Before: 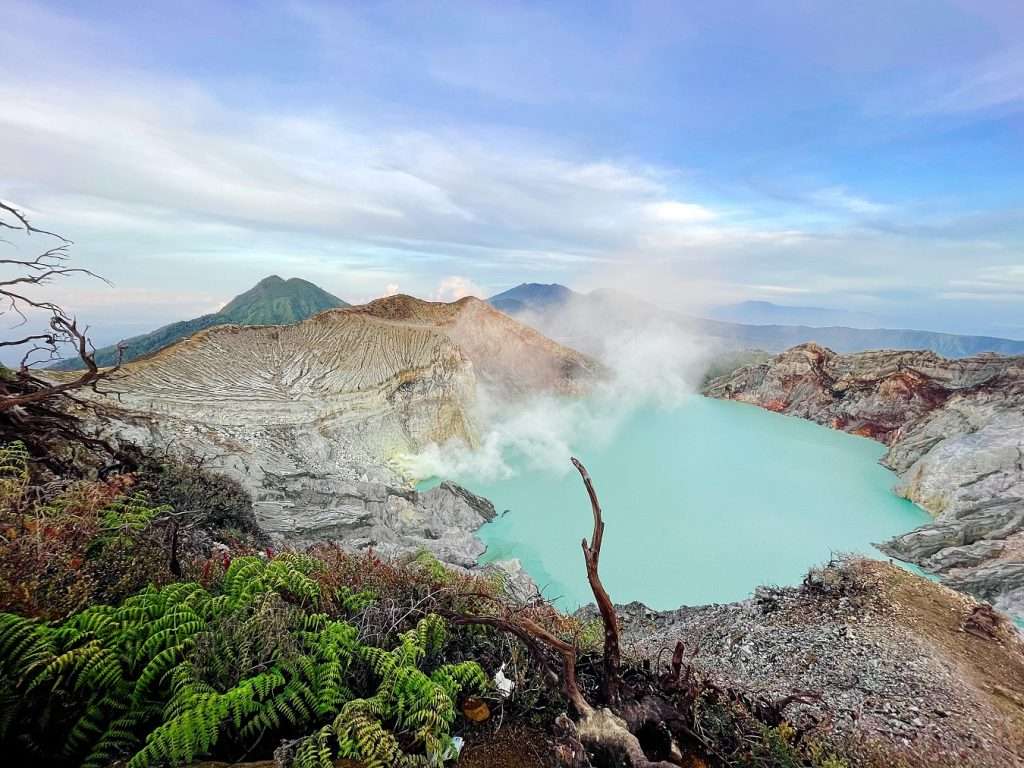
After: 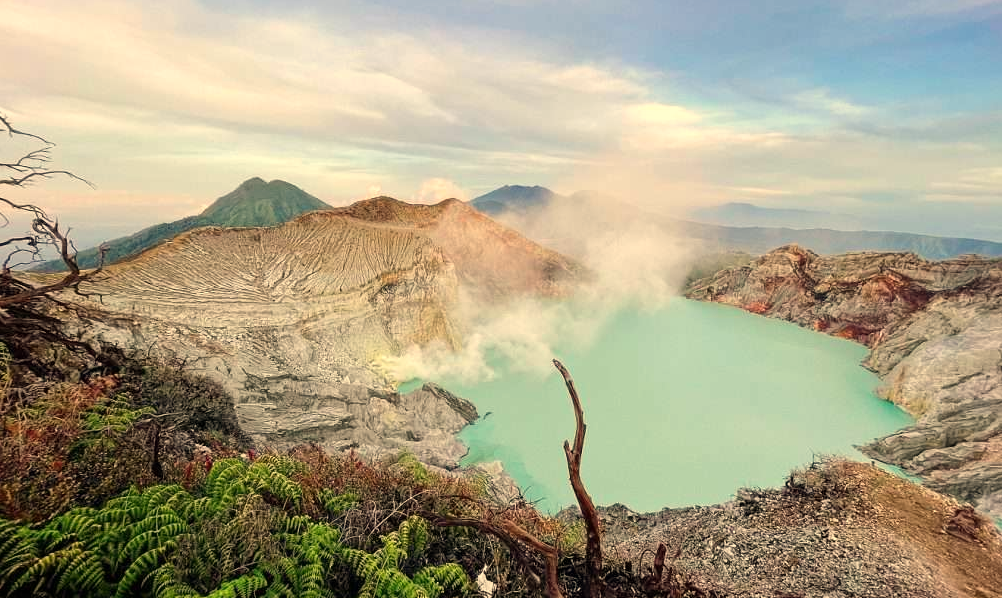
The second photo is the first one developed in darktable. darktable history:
crop and rotate: left 1.814%, top 12.818%, right 0.25%, bottom 9.225%
white balance: red 1.138, green 0.996, blue 0.812
